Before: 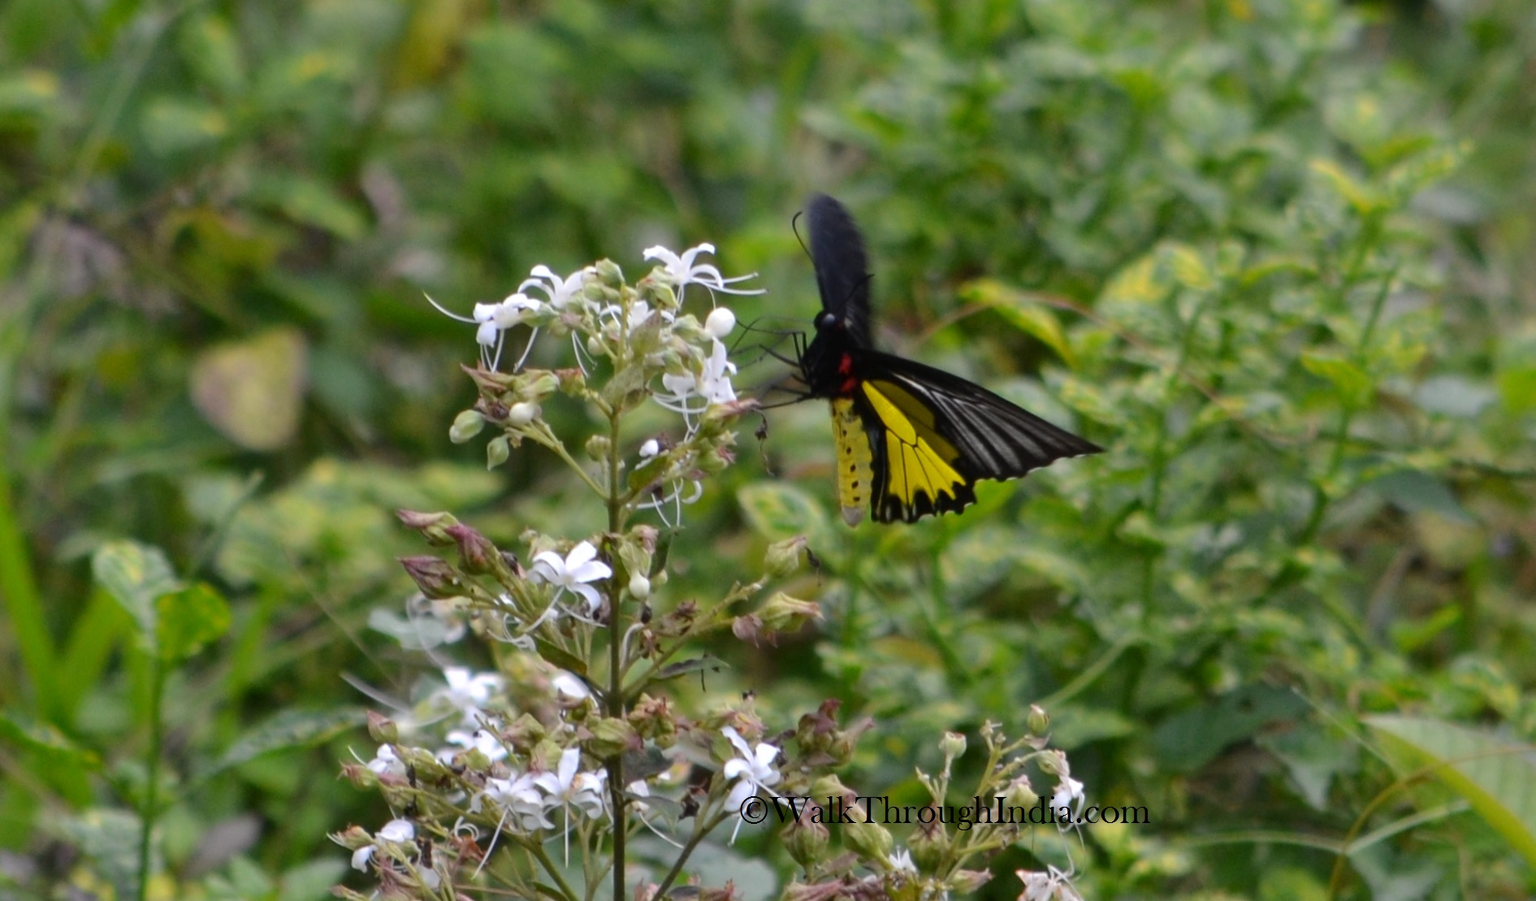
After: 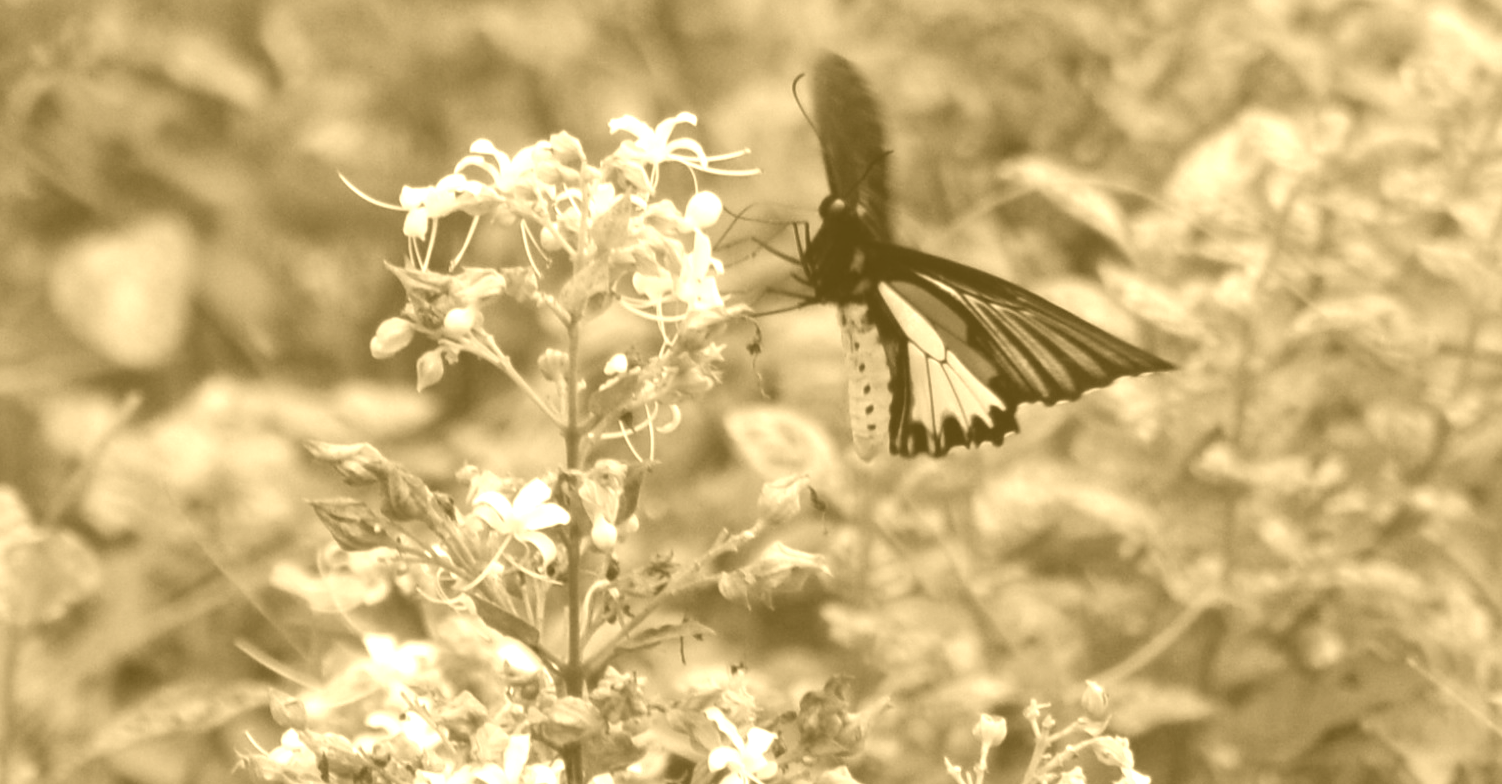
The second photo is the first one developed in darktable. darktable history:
colorize: hue 36°, source mix 100%
crop: left 9.712%, top 16.928%, right 10.845%, bottom 12.332%
